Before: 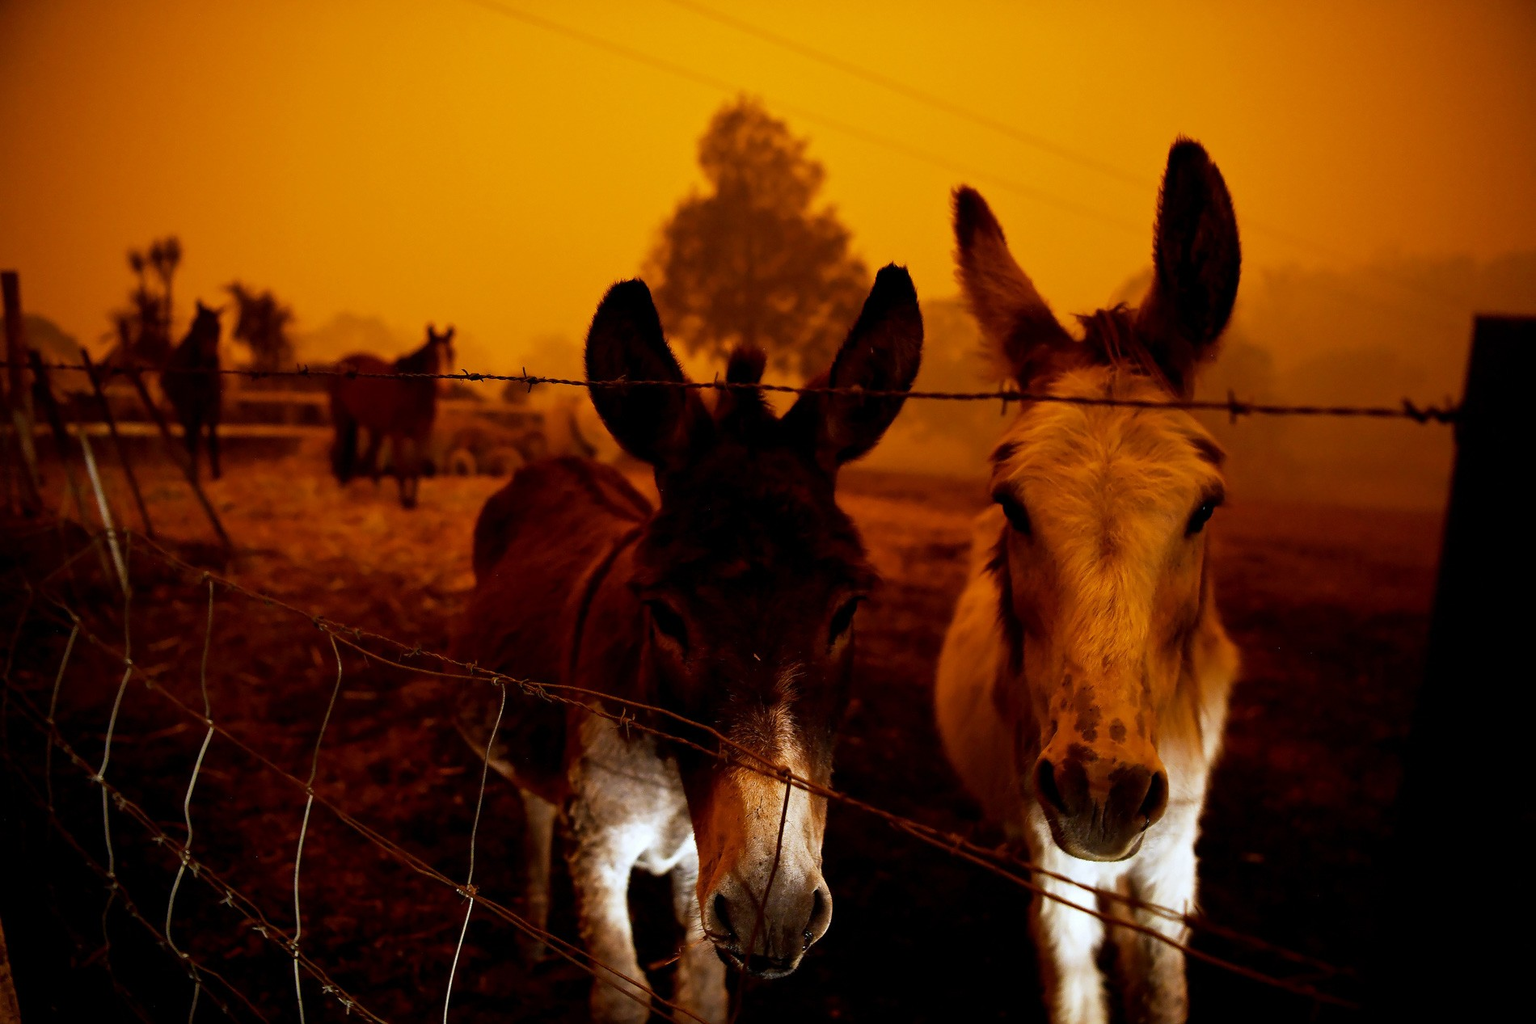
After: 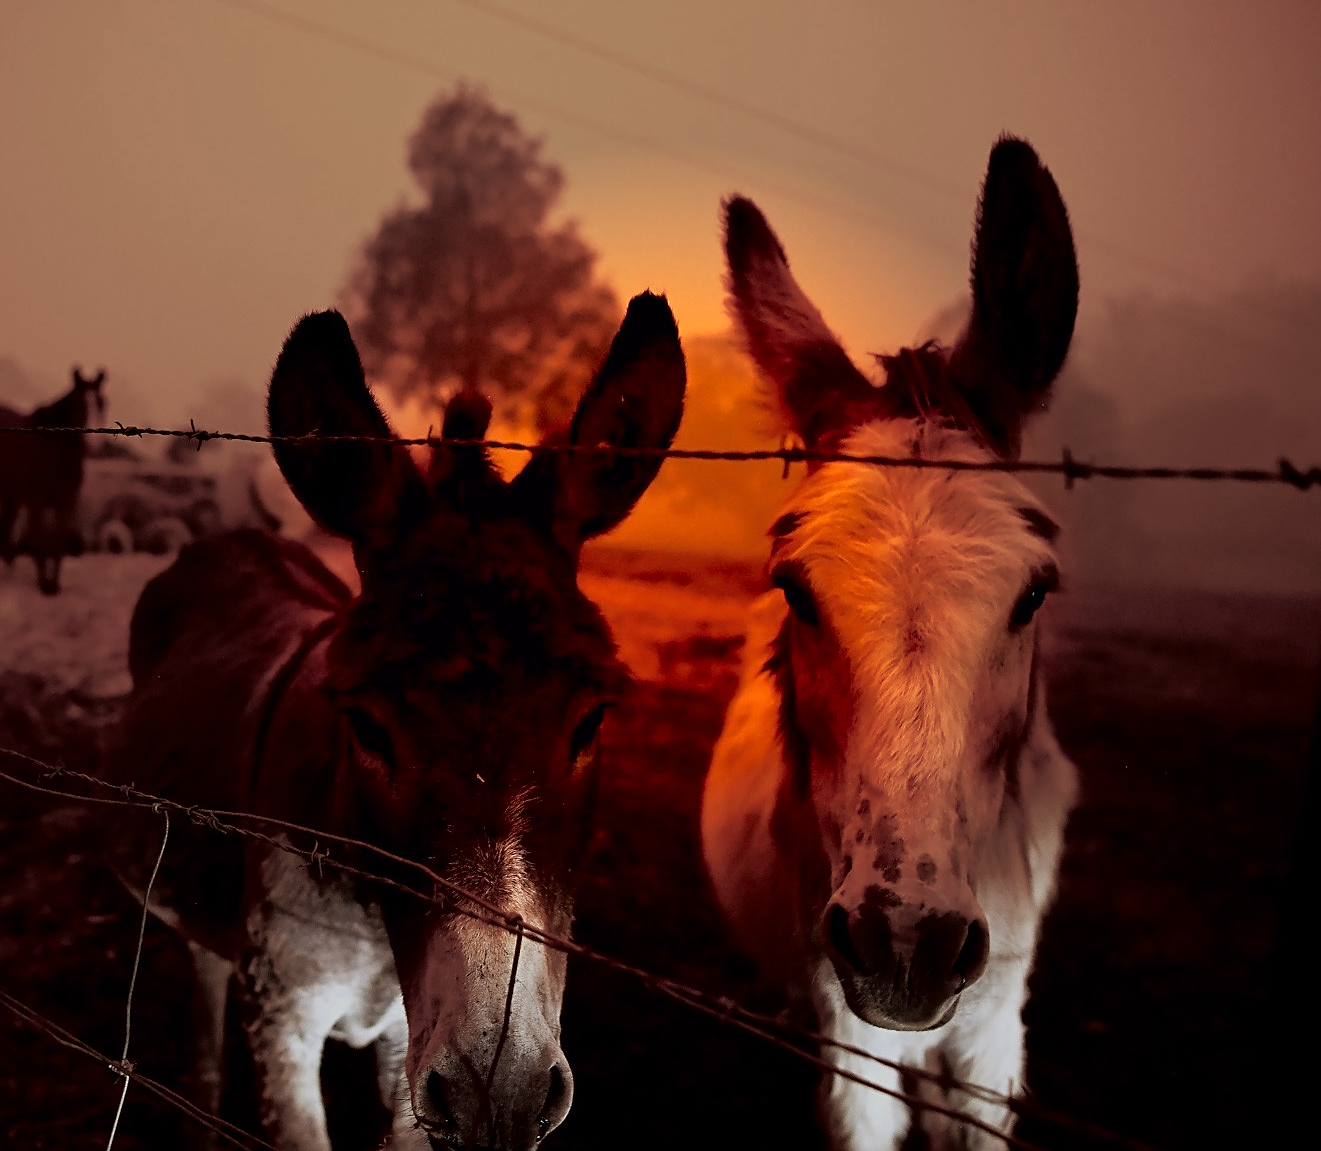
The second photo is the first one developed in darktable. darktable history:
tone curve: curves: ch0 [(0, 0) (0.126, 0.061) (0.362, 0.382) (0.498, 0.498) (0.706, 0.712) (1, 1)]; ch1 [(0, 0) (0.5, 0.505) (0.55, 0.578) (1, 1)]; ch2 [(0, 0) (0.44, 0.424) (0.489, 0.483) (0.537, 0.538) (1, 1)], color space Lab, independent channels, preserve colors none
crop and rotate: left 24.034%, top 2.838%, right 6.406%, bottom 6.299%
sharpen: on, module defaults
exposure: exposure 0.6 EV, compensate highlight preservation false
vignetting: fall-off start 31.28%, fall-off radius 34.64%, brightness -0.575
